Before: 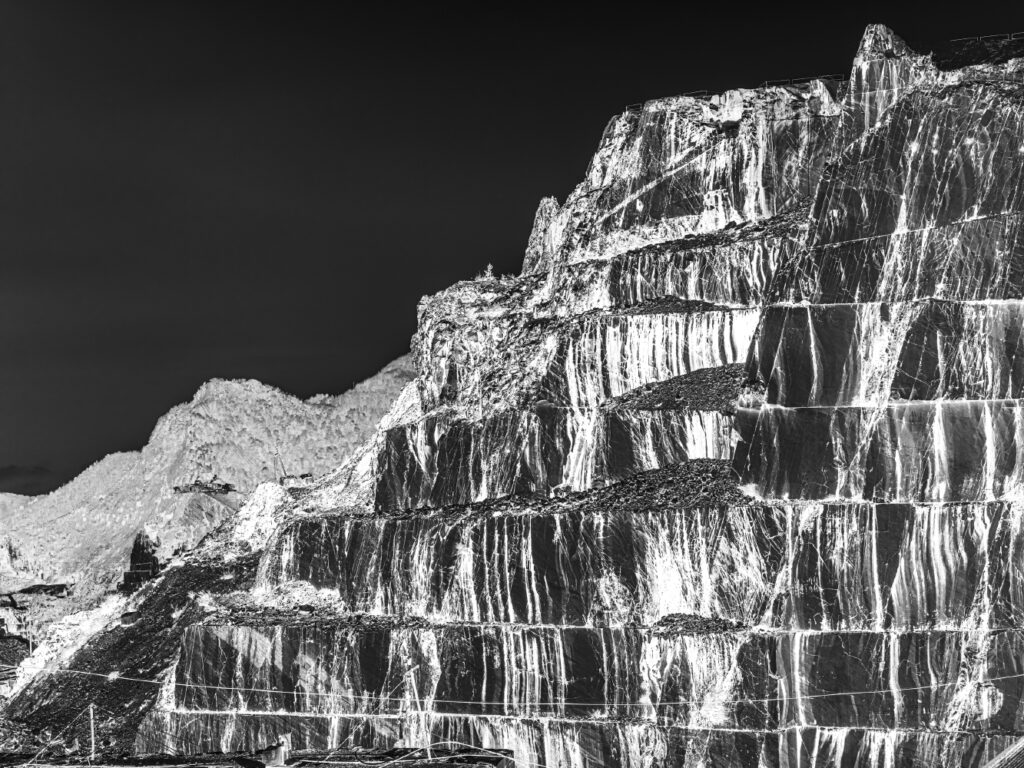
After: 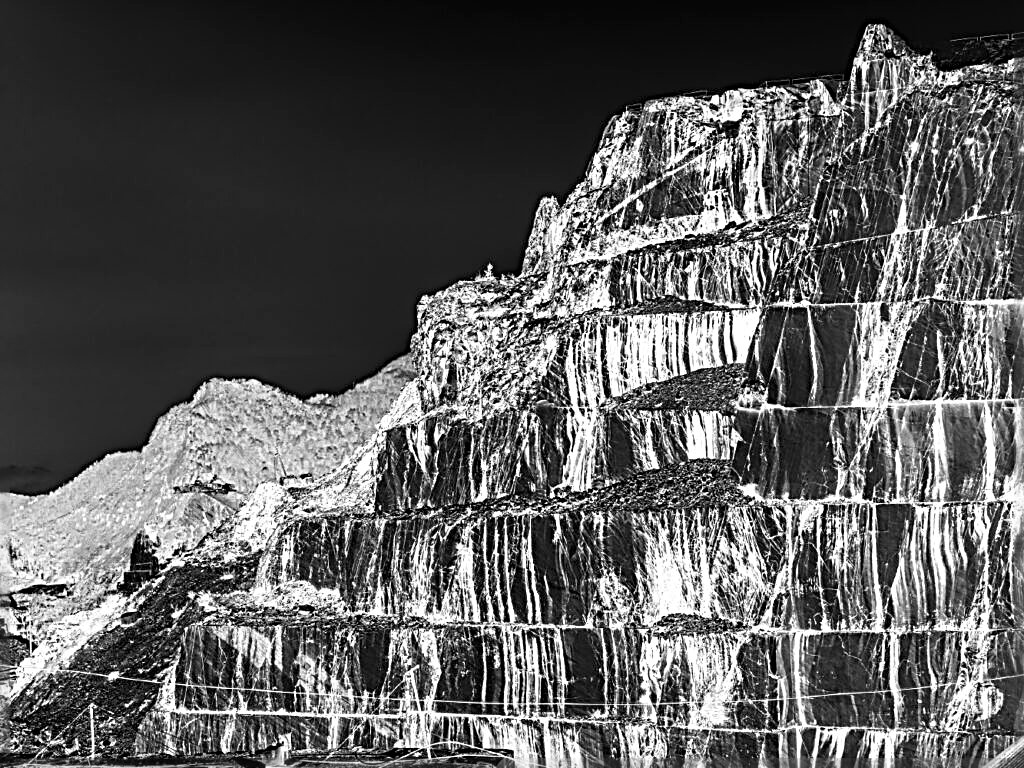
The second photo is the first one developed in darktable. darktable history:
sharpen: radius 3.687, amount 0.923
